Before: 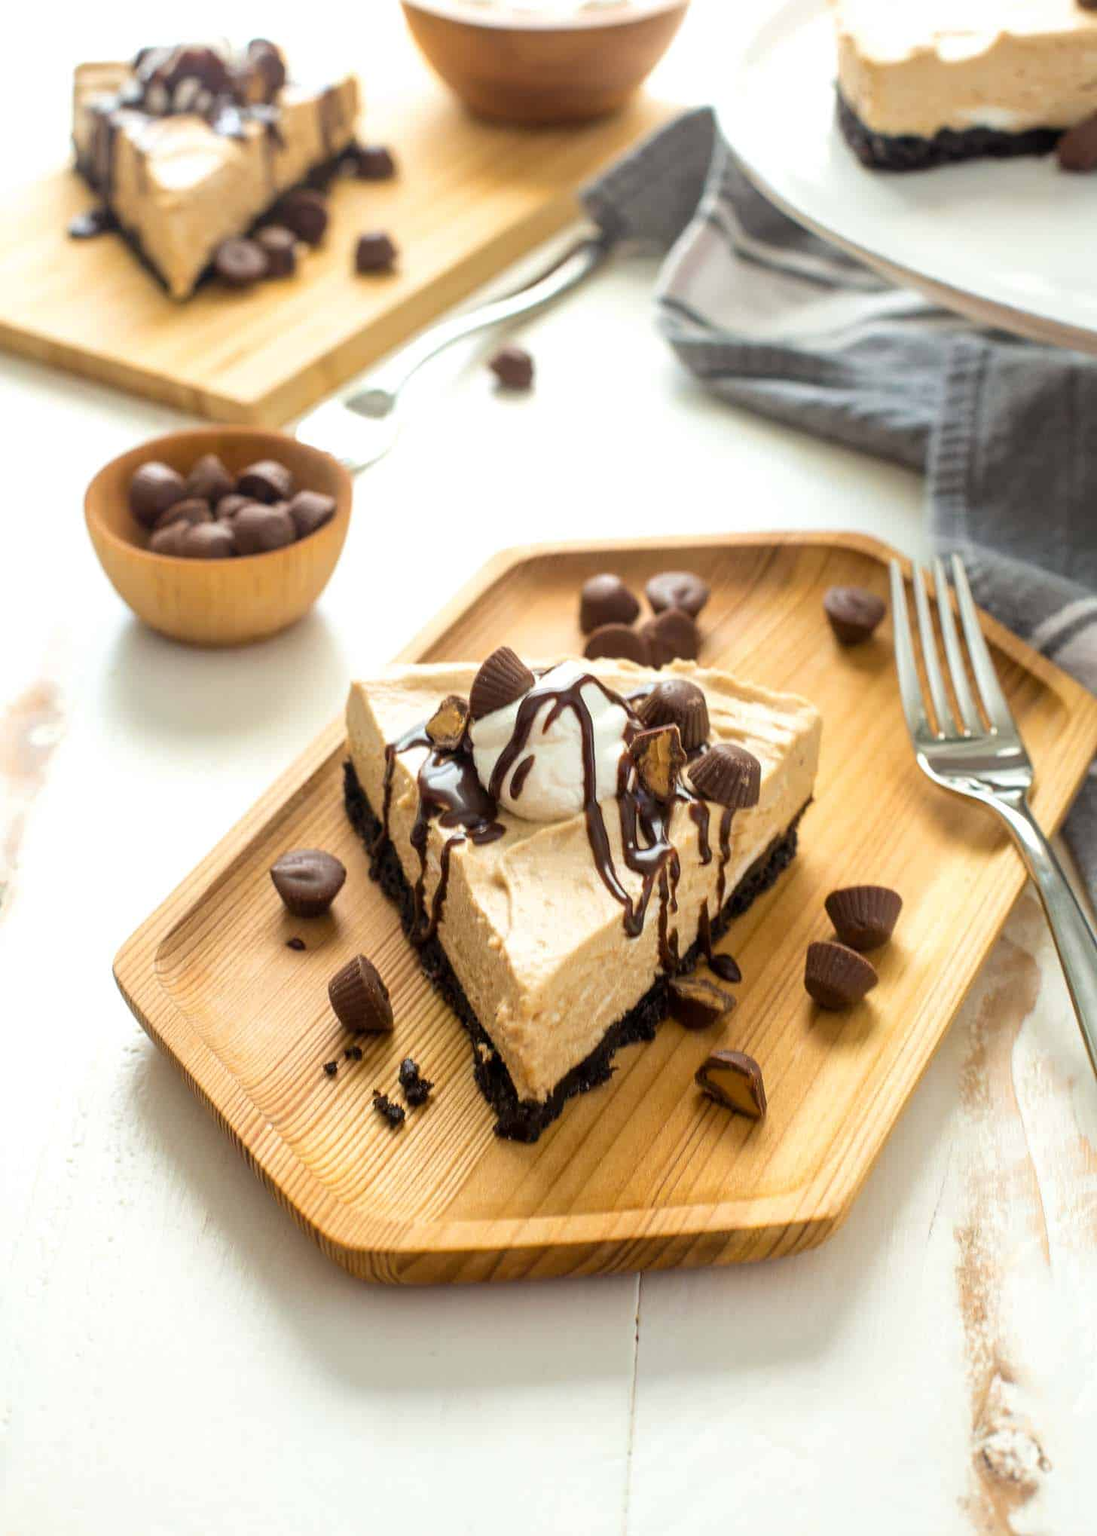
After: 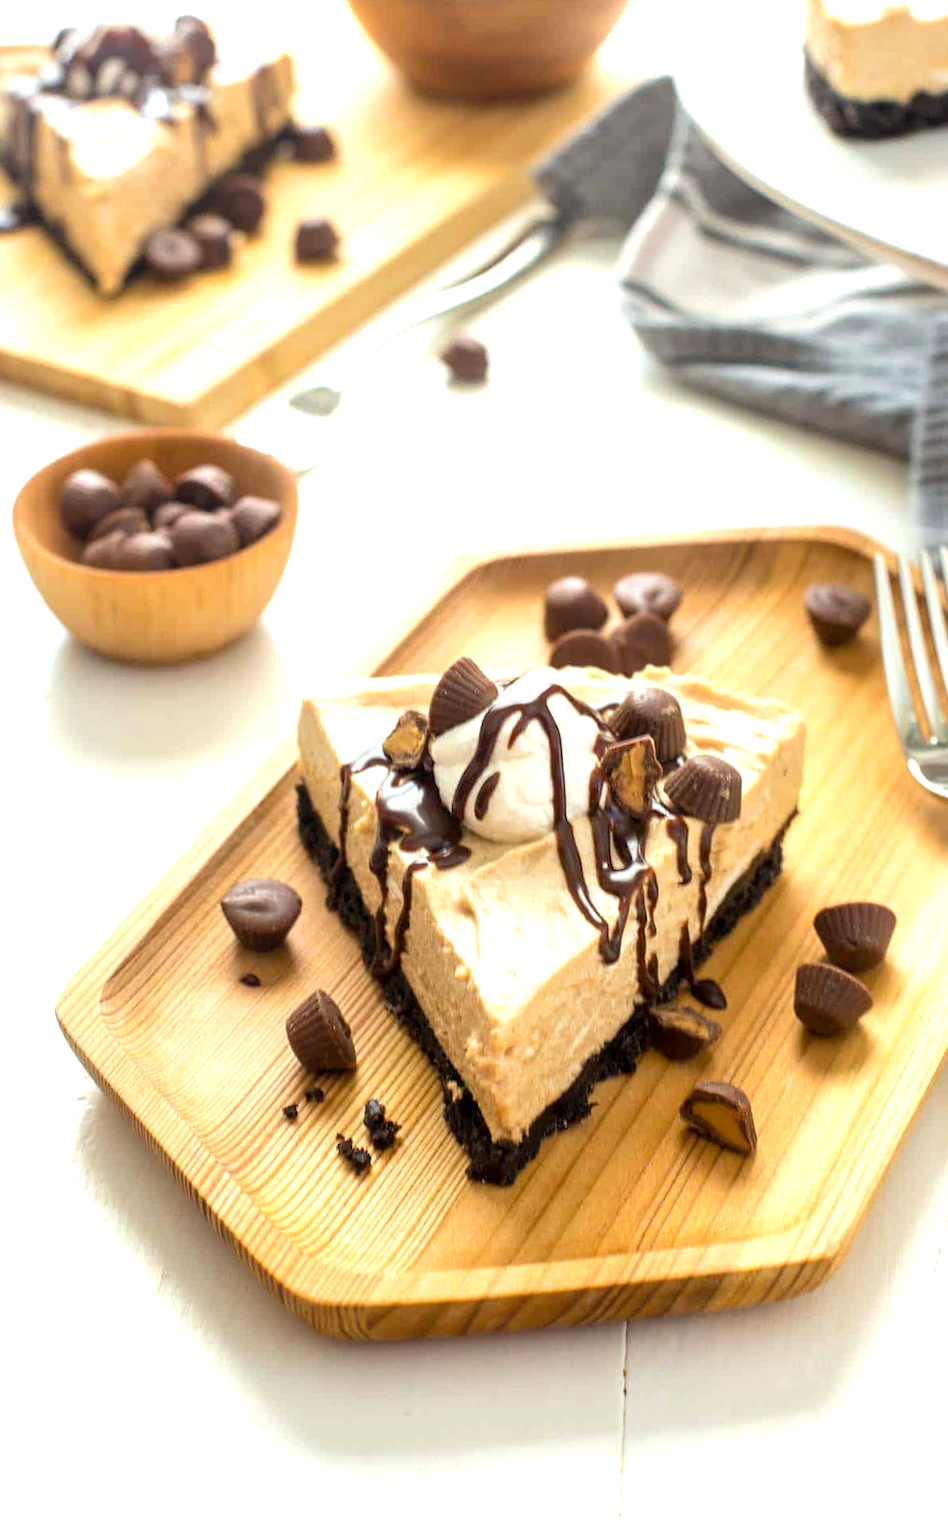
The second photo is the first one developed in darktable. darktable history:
exposure: black level correction 0.001, exposure 0.499 EV, compensate highlight preservation false
crop and rotate: angle 1.45°, left 4.543%, top 0.437%, right 11.613%, bottom 2.591%
